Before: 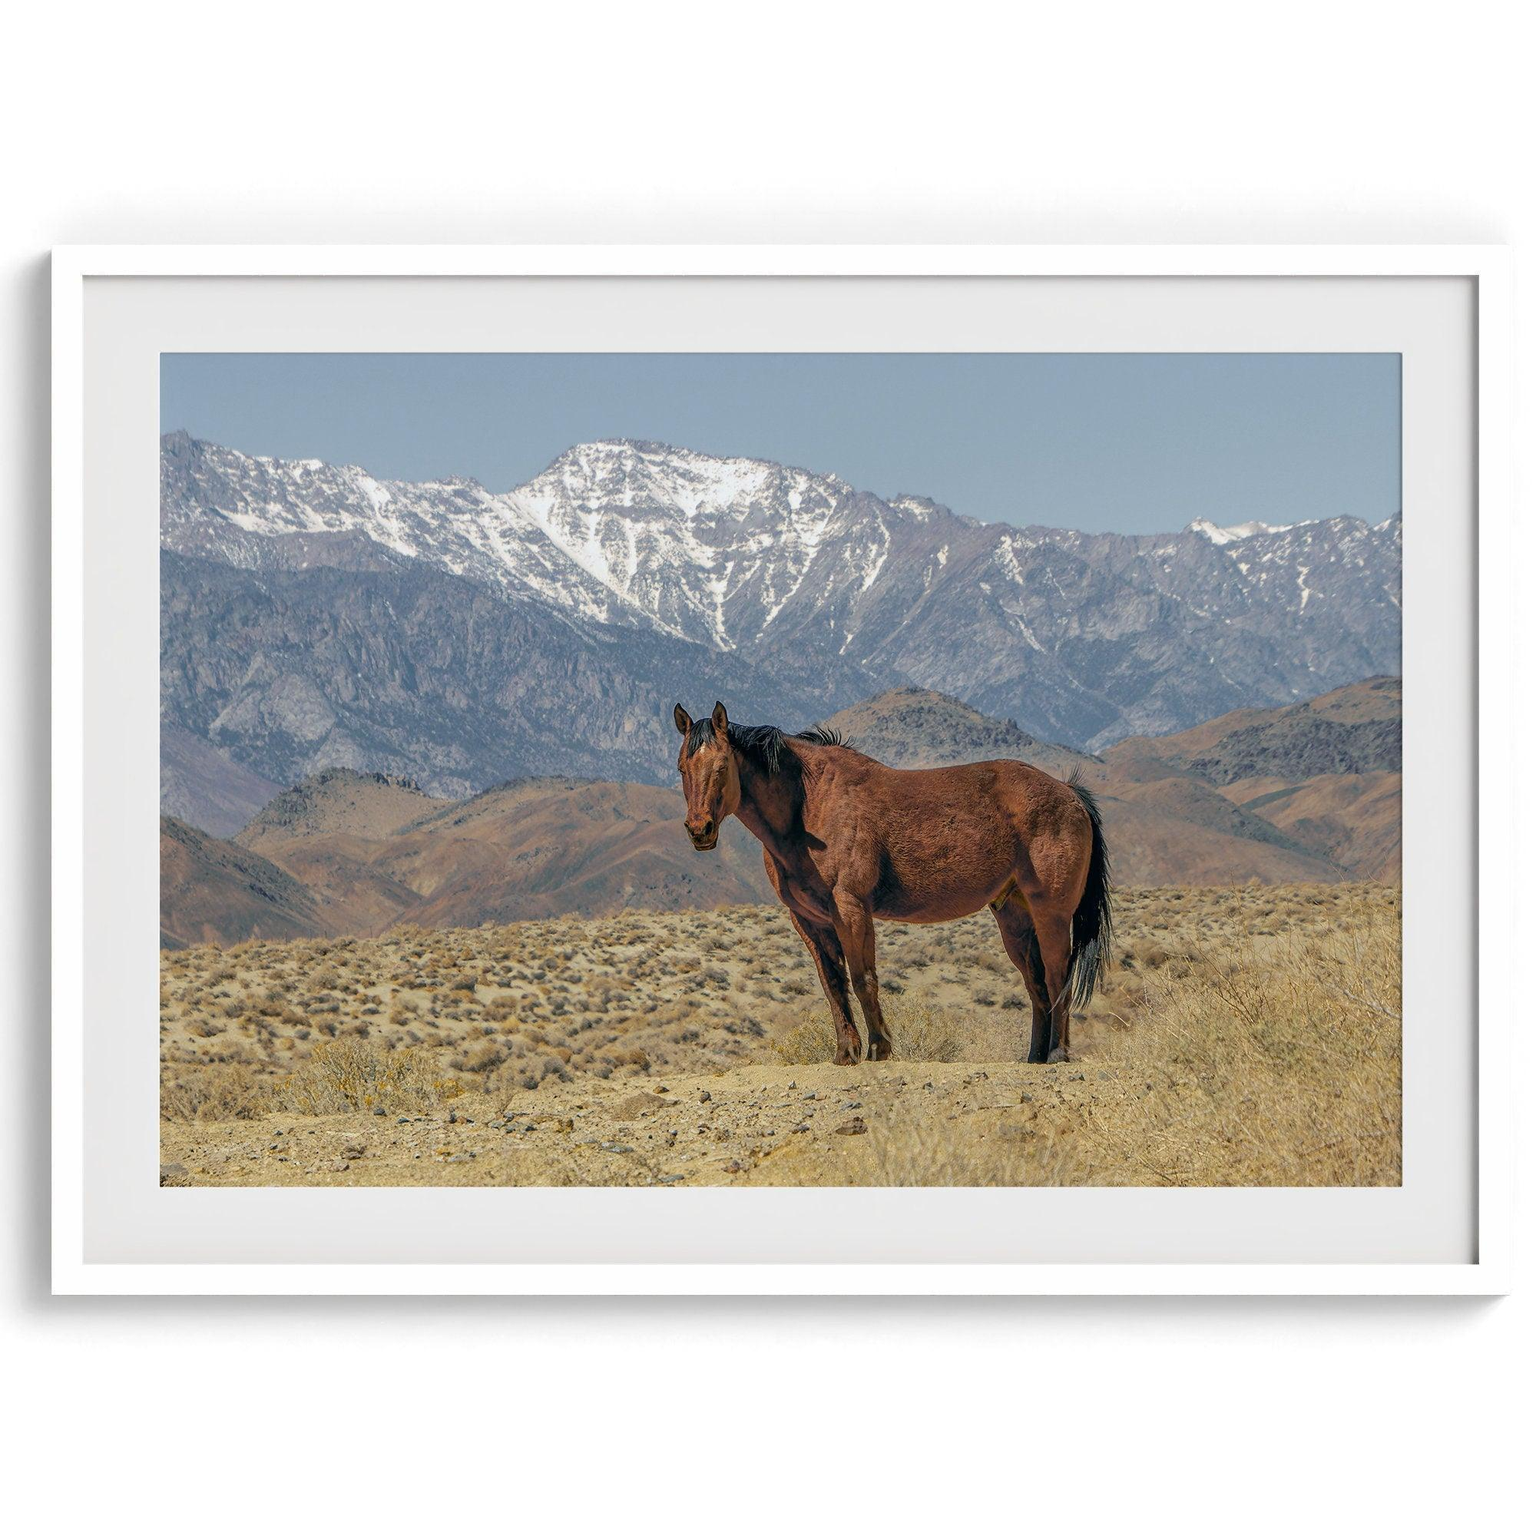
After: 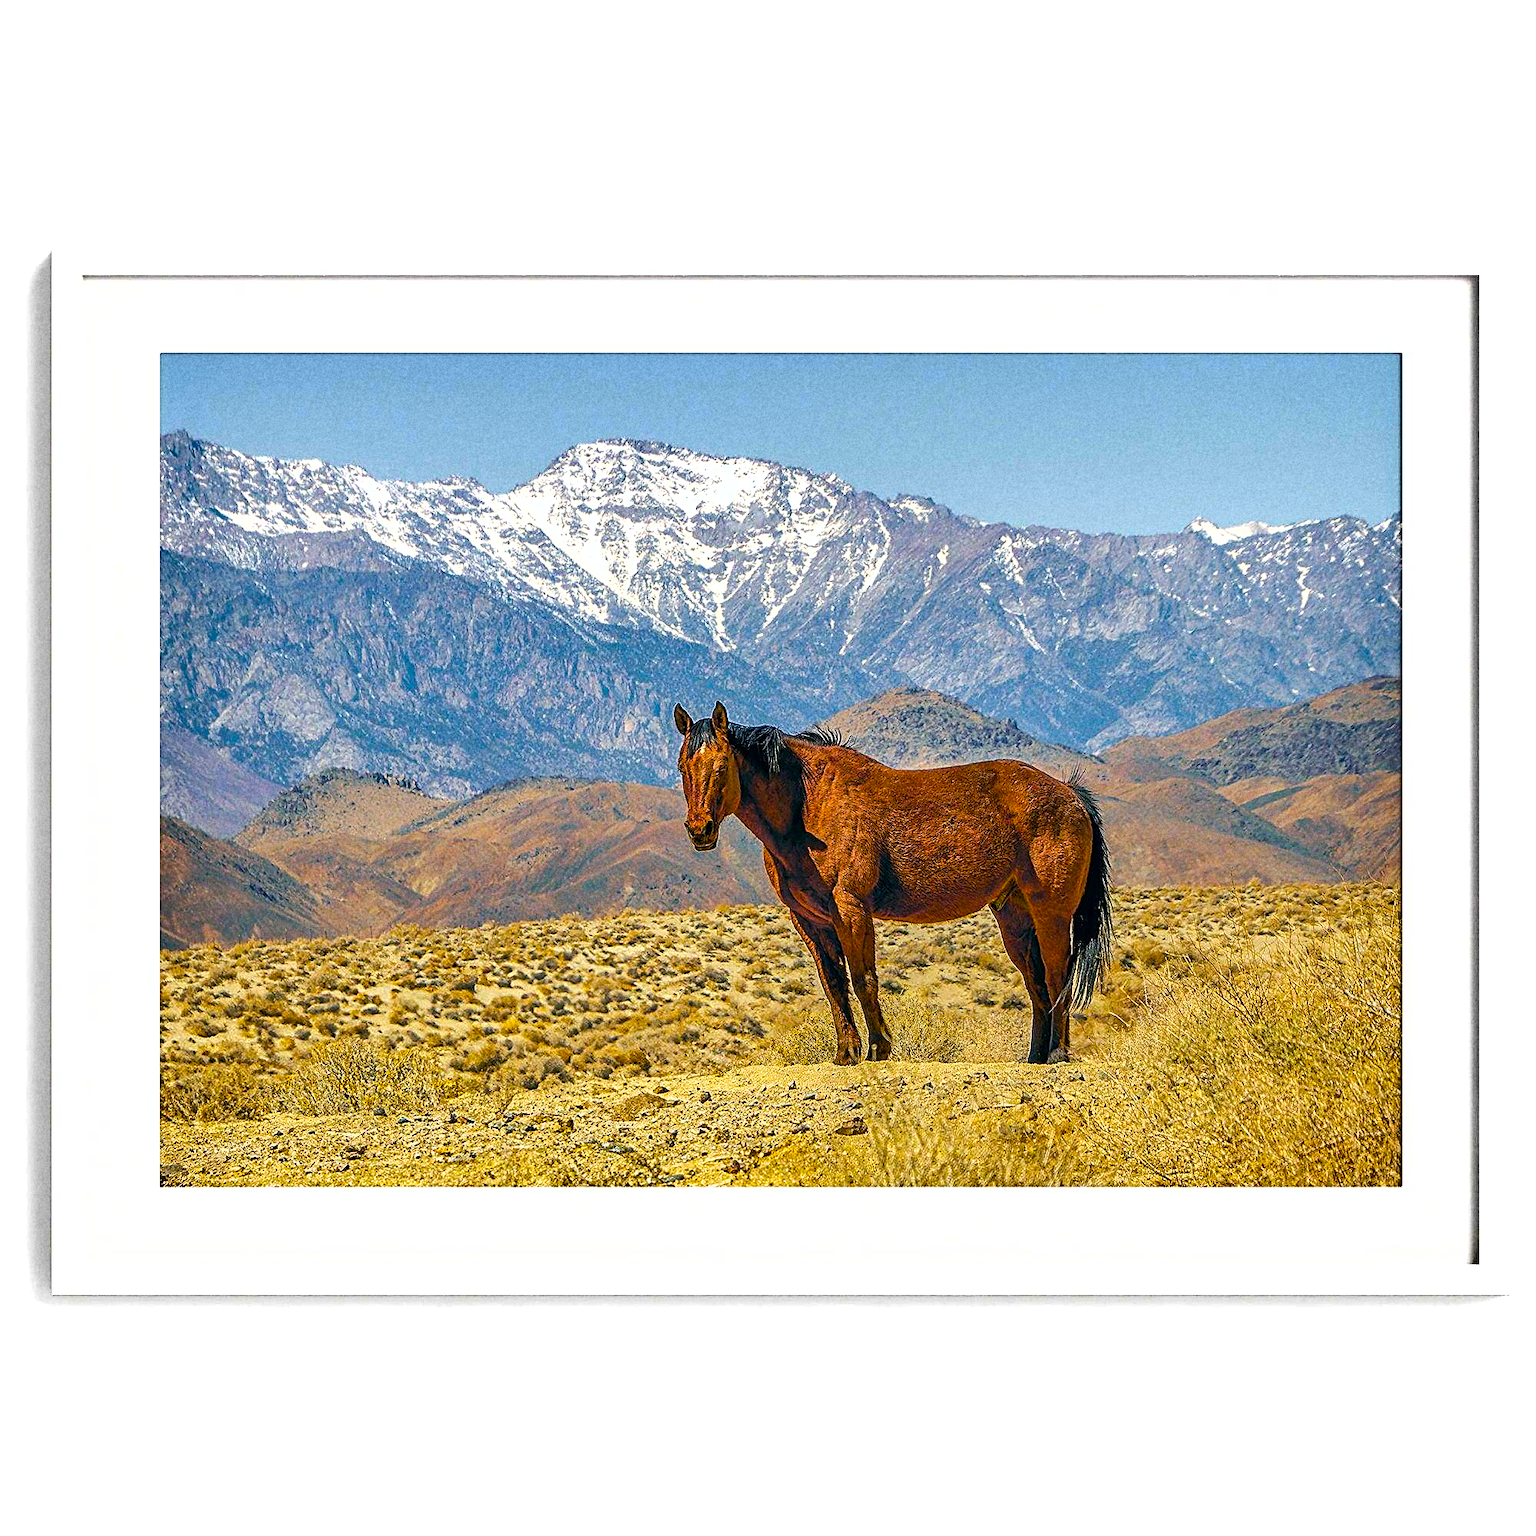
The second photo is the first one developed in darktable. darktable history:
grain: coarseness 8.68 ISO, strength 31.94%
tone equalizer: -8 EV -0.417 EV, -7 EV -0.389 EV, -6 EV -0.333 EV, -5 EV -0.222 EV, -3 EV 0.222 EV, -2 EV 0.333 EV, -1 EV 0.389 EV, +0 EV 0.417 EV, edges refinement/feathering 500, mask exposure compensation -1.57 EV, preserve details no
sharpen: amount 0.75
shadows and highlights: low approximation 0.01, soften with gaussian
color balance rgb: linear chroma grading › shadows 10%, linear chroma grading › highlights 10%, linear chroma grading › global chroma 15%, linear chroma grading › mid-tones 15%, perceptual saturation grading › global saturation 40%, perceptual saturation grading › highlights -25%, perceptual saturation grading › mid-tones 35%, perceptual saturation grading › shadows 35%, perceptual brilliance grading › global brilliance 11.29%, global vibrance 11.29%
